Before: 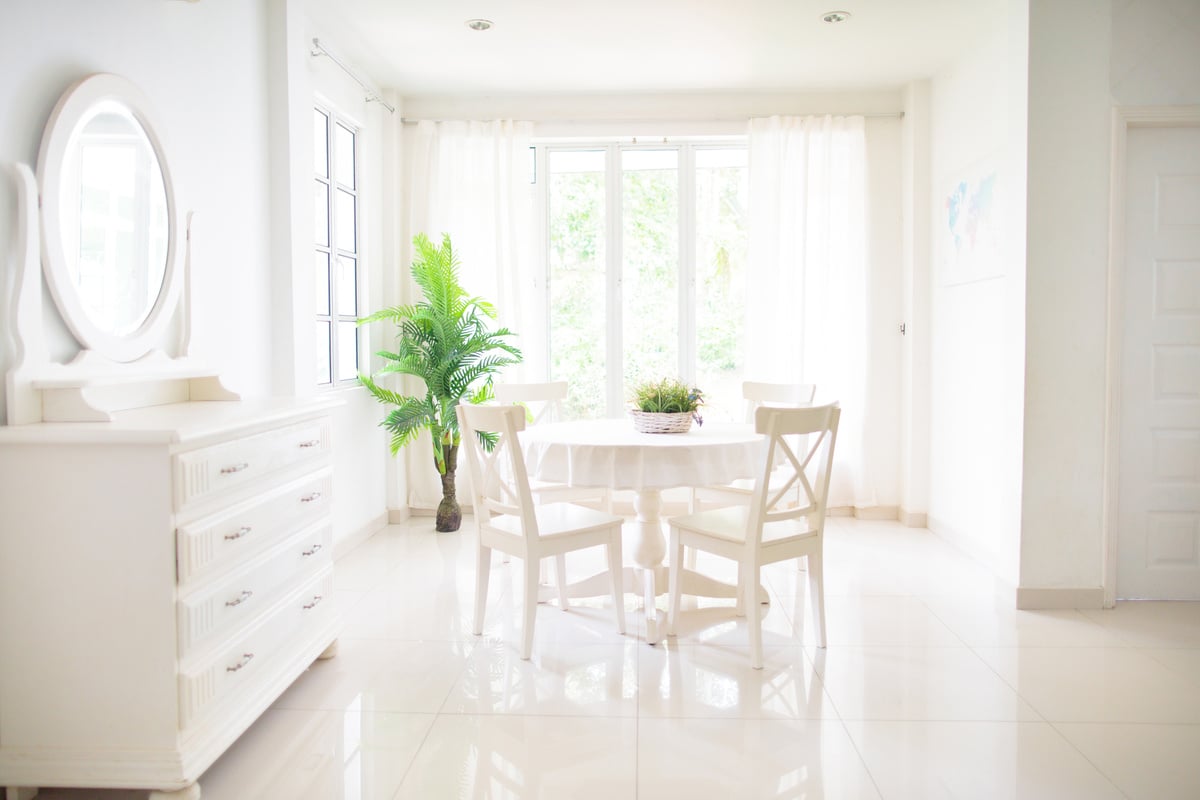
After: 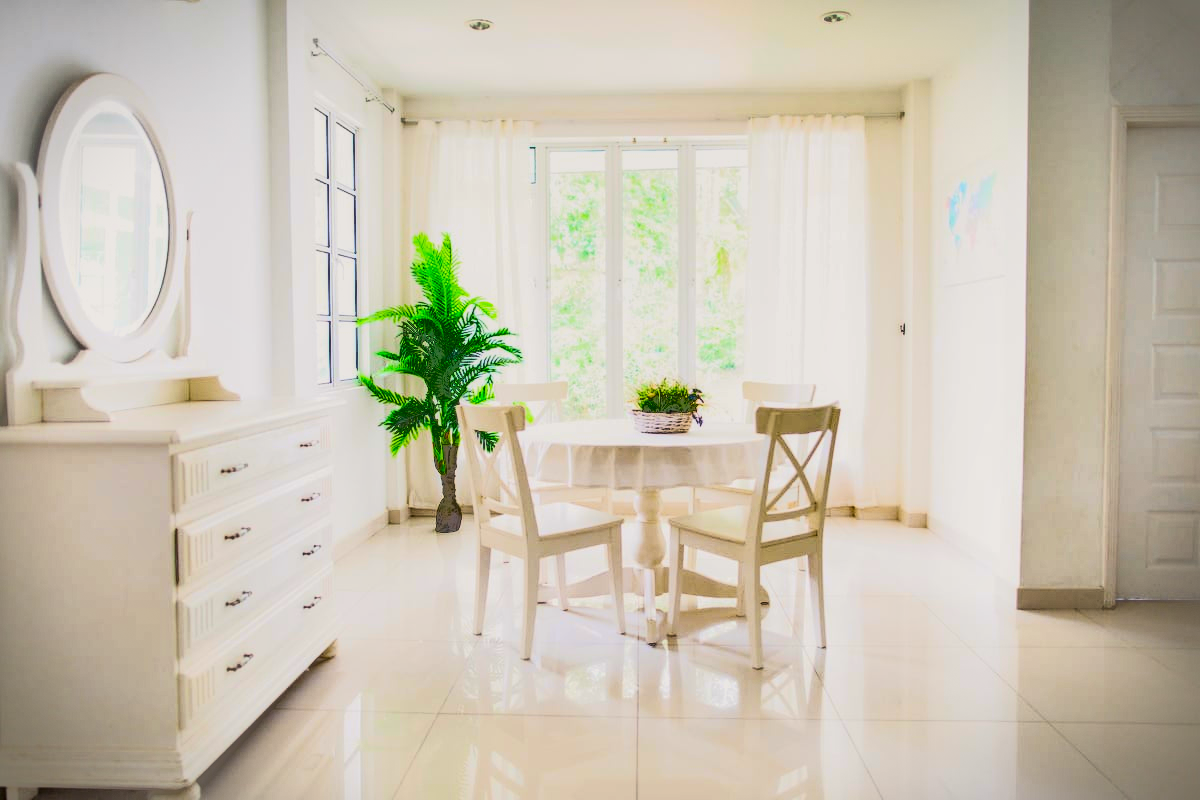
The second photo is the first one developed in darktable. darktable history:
shadows and highlights: shadows -19.91, highlights -73.15
tone curve: curves: ch0 [(0, 0.023) (0.113, 0.084) (0.285, 0.301) (0.673, 0.796) (0.845, 0.932) (0.994, 0.971)]; ch1 [(0, 0) (0.456, 0.437) (0.498, 0.5) (0.57, 0.559) (0.631, 0.639) (1, 1)]; ch2 [(0, 0) (0.417, 0.44) (0.46, 0.453) (0.502, 0.507) (0.55, 0.57) (0.67, 0.712) (1, 1)], color space Lab, independent channels, preserve colors none
local contrast: detail 130%
vignetting: fall-off start 91%, fall-off radius 39.39%, brightness -0.182, saturation -0.3, width/height ratio 1.219, shape 1.3, dithering 8-bit output, unbound false
